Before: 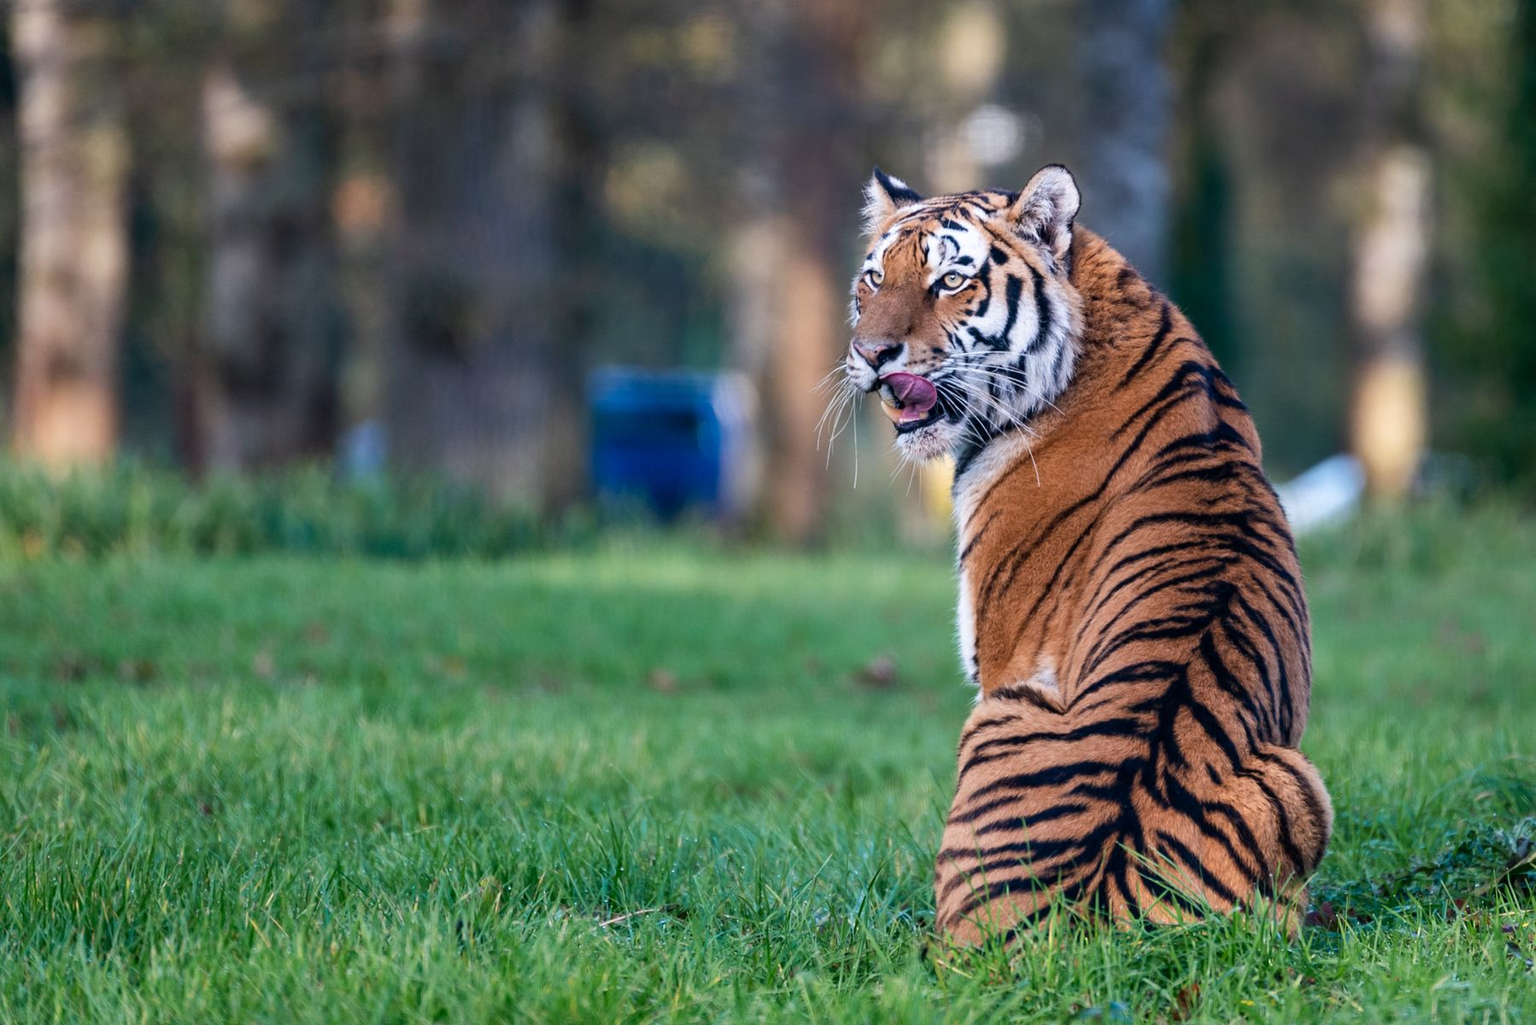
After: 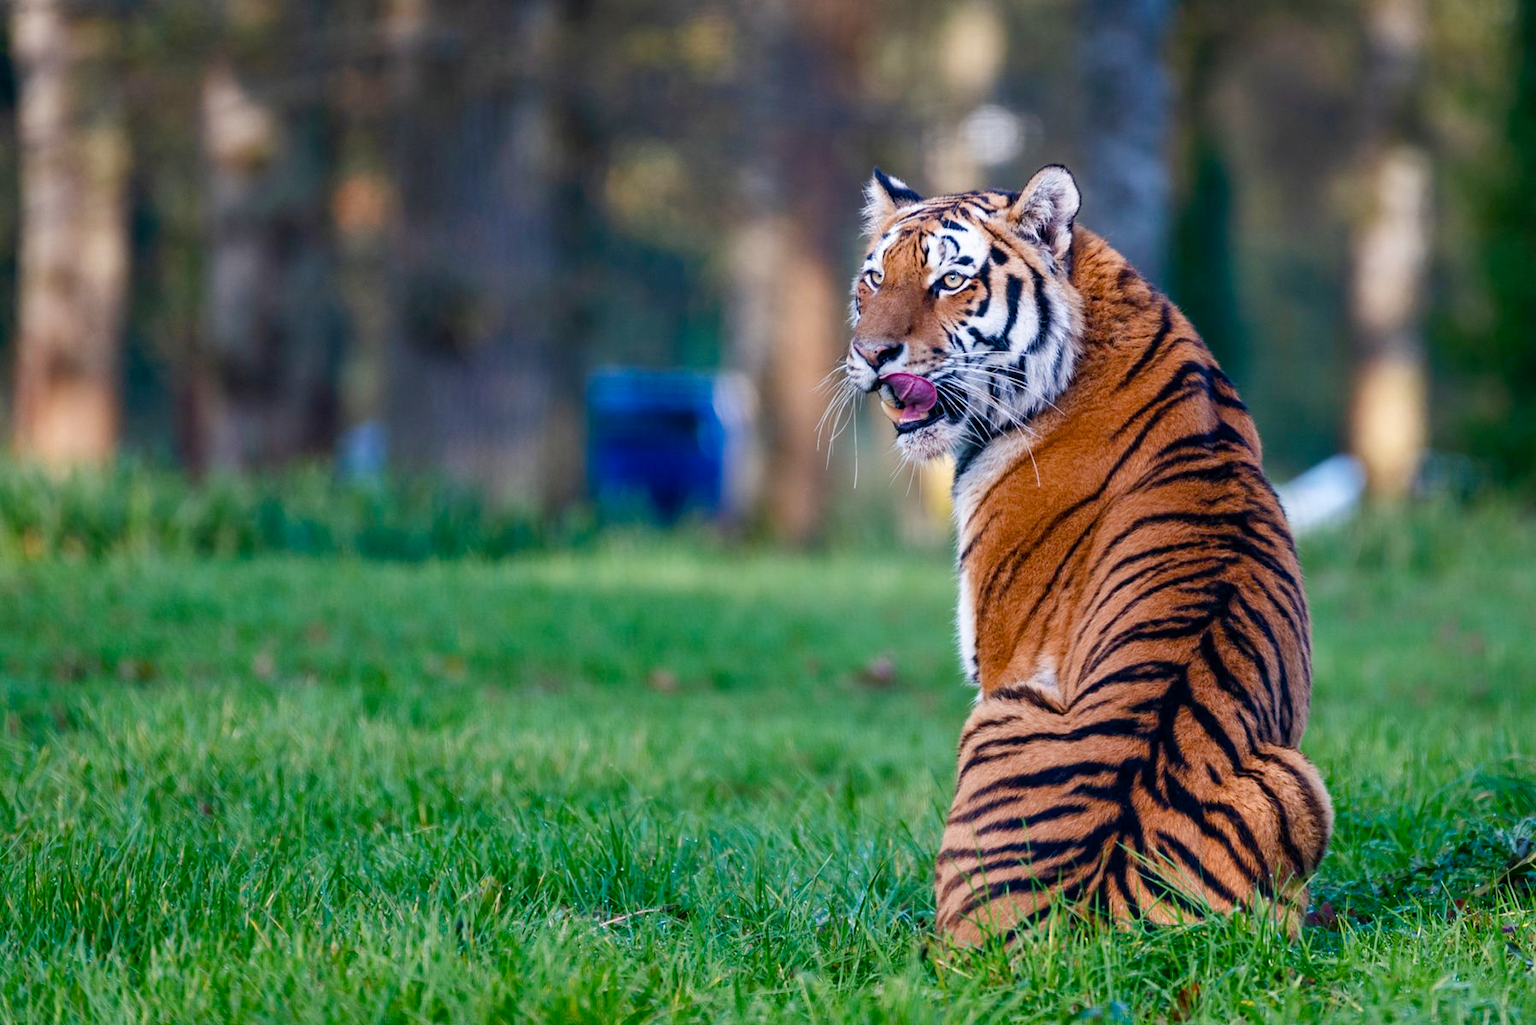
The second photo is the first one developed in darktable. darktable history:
color balance rgb: perceptual saturation grading › global saturation 20%, perceptual saturation grading › highlights -25%, perceptual saturation grading › shadows 50%
vibrance: vibrance 10%
